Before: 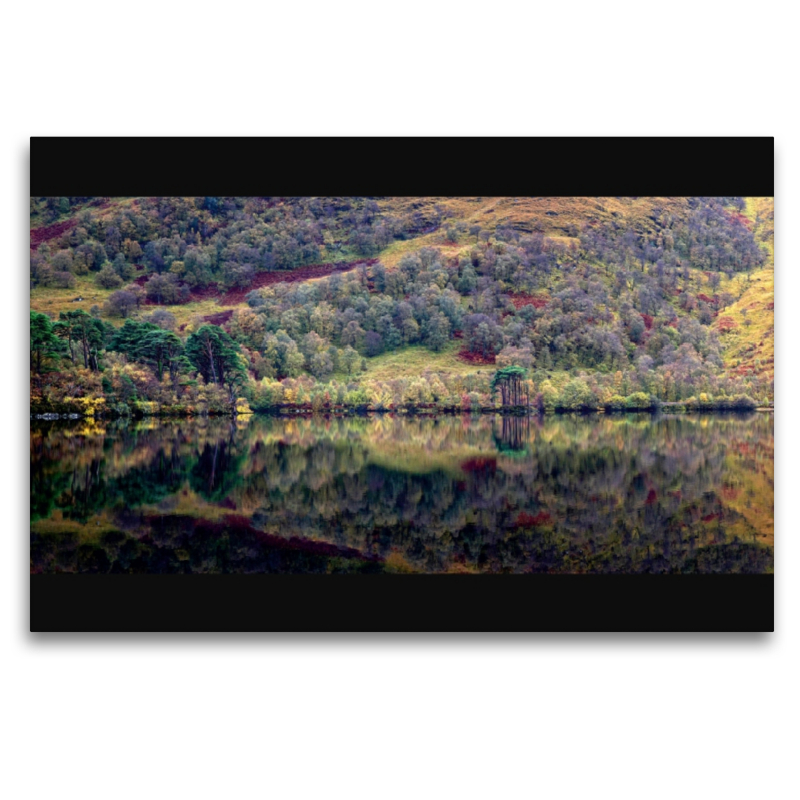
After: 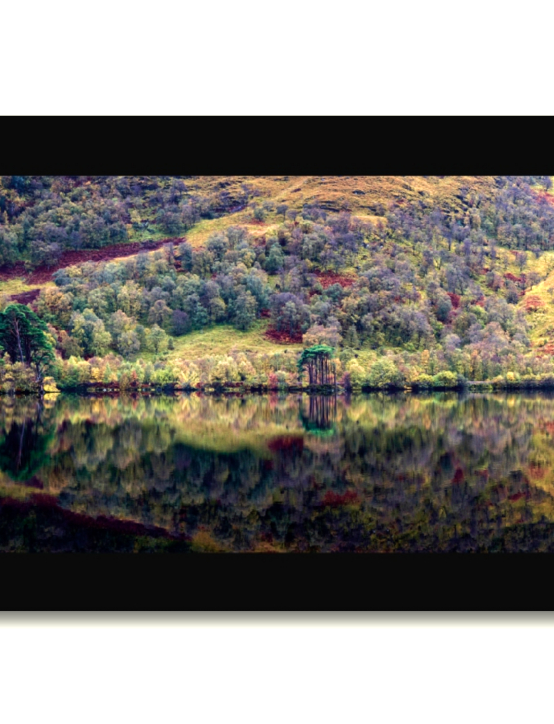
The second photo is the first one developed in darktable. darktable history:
color balance rgb: highlights gain › luminance 5.812%, highlights gain › chroma 2.546%, highlights gain › hue 91.71°, perceptual saturation grading › global saturation -1.927%, perceptual saturation grading › highlights -7.846%, perceptual saturation grading › mid-tones 7.384%, perceptual saturation grading › shadows 3.132%
crop and rotate: left 24.184%, top 2.729%, right 6.456%, bottom 6.736%
velvia: strength 24.85%
tone equalizer: -8 EV -0.425 EV, -7 EV -0.409 EV, -6 EV -0.302 EV, -5 EV -0.244 EV, -3 EV 0.251 EV, -2 EV 0.316 EV, -1 EV 0.38 EV, +0 EV 0.427 EV, edges refinement/feathering 500, mask exposure compensation -1.57 EV, preserve details no
